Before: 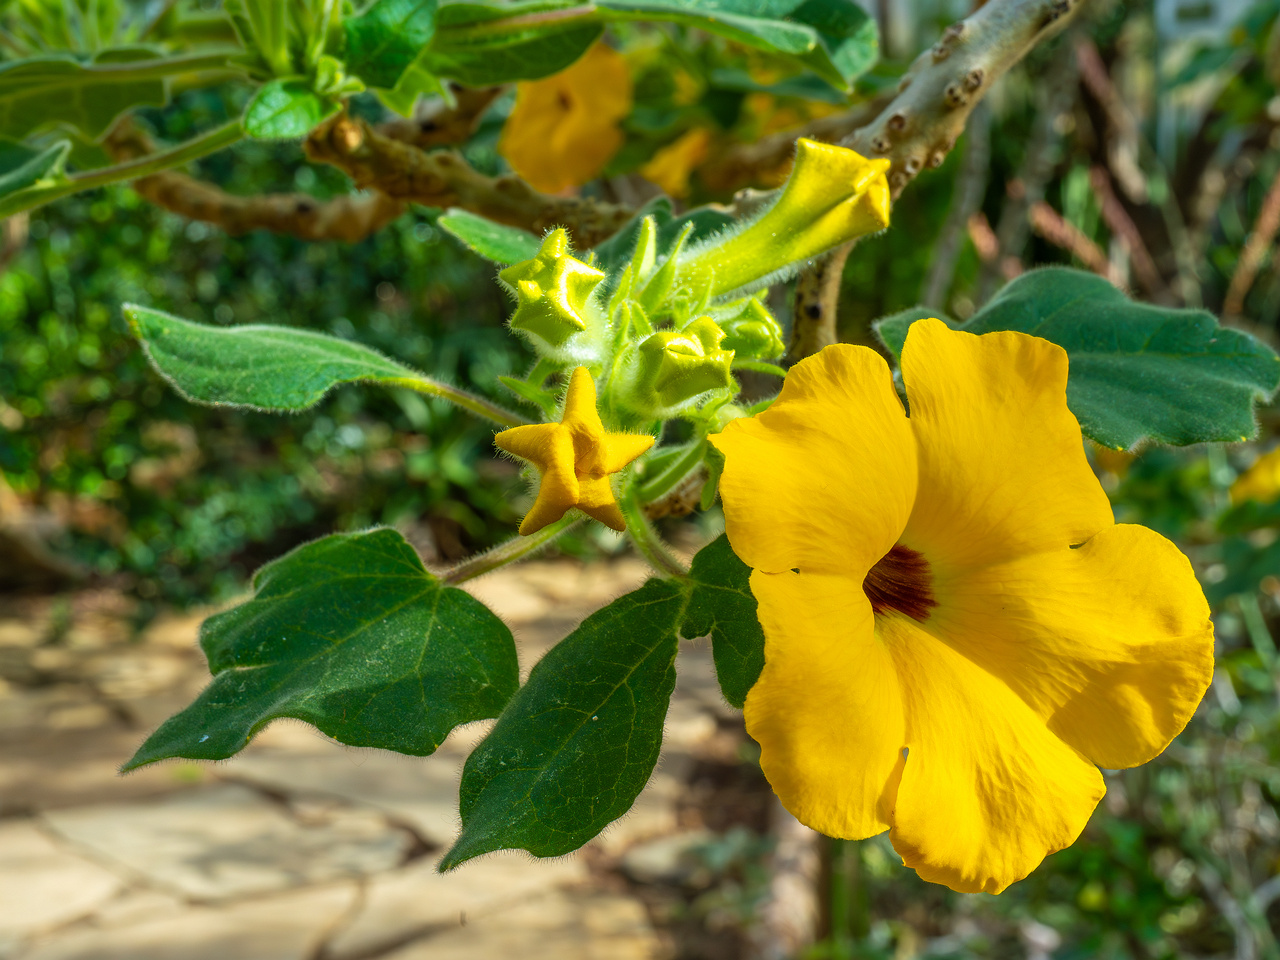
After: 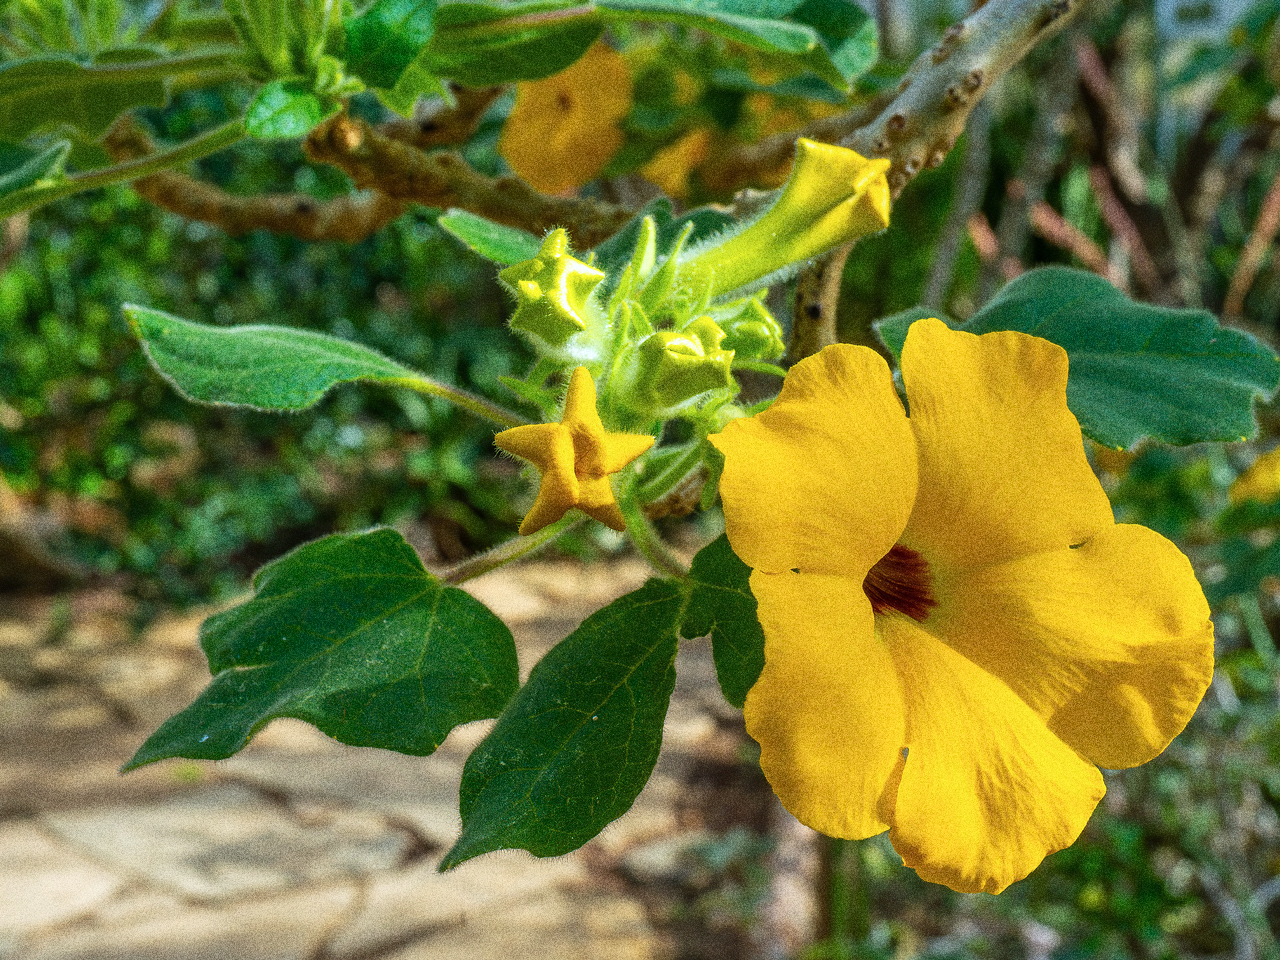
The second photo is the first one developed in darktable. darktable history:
grain: coarseness 10.62 ISO, strength 55.56%
color calibration: illuminant as shot in camera, x 0.358, y 0.373, temperature 4628.91 K
